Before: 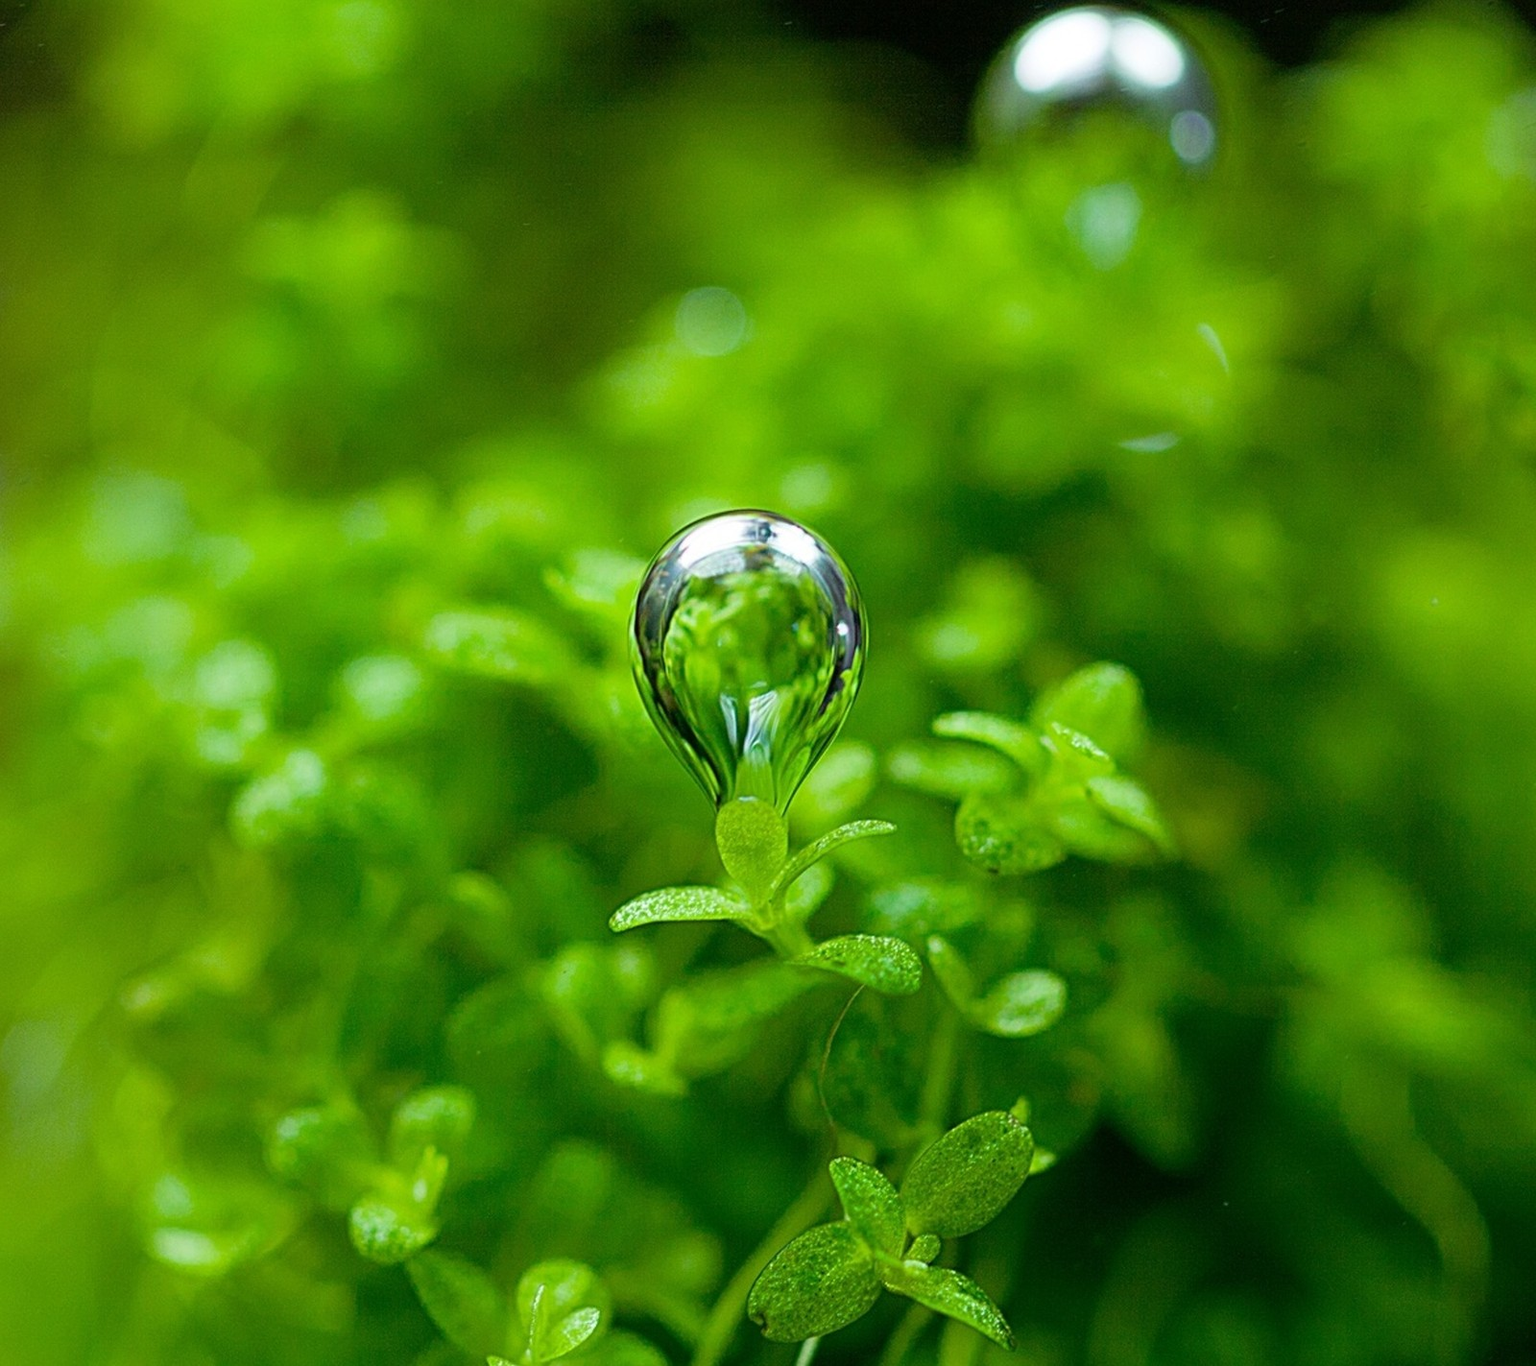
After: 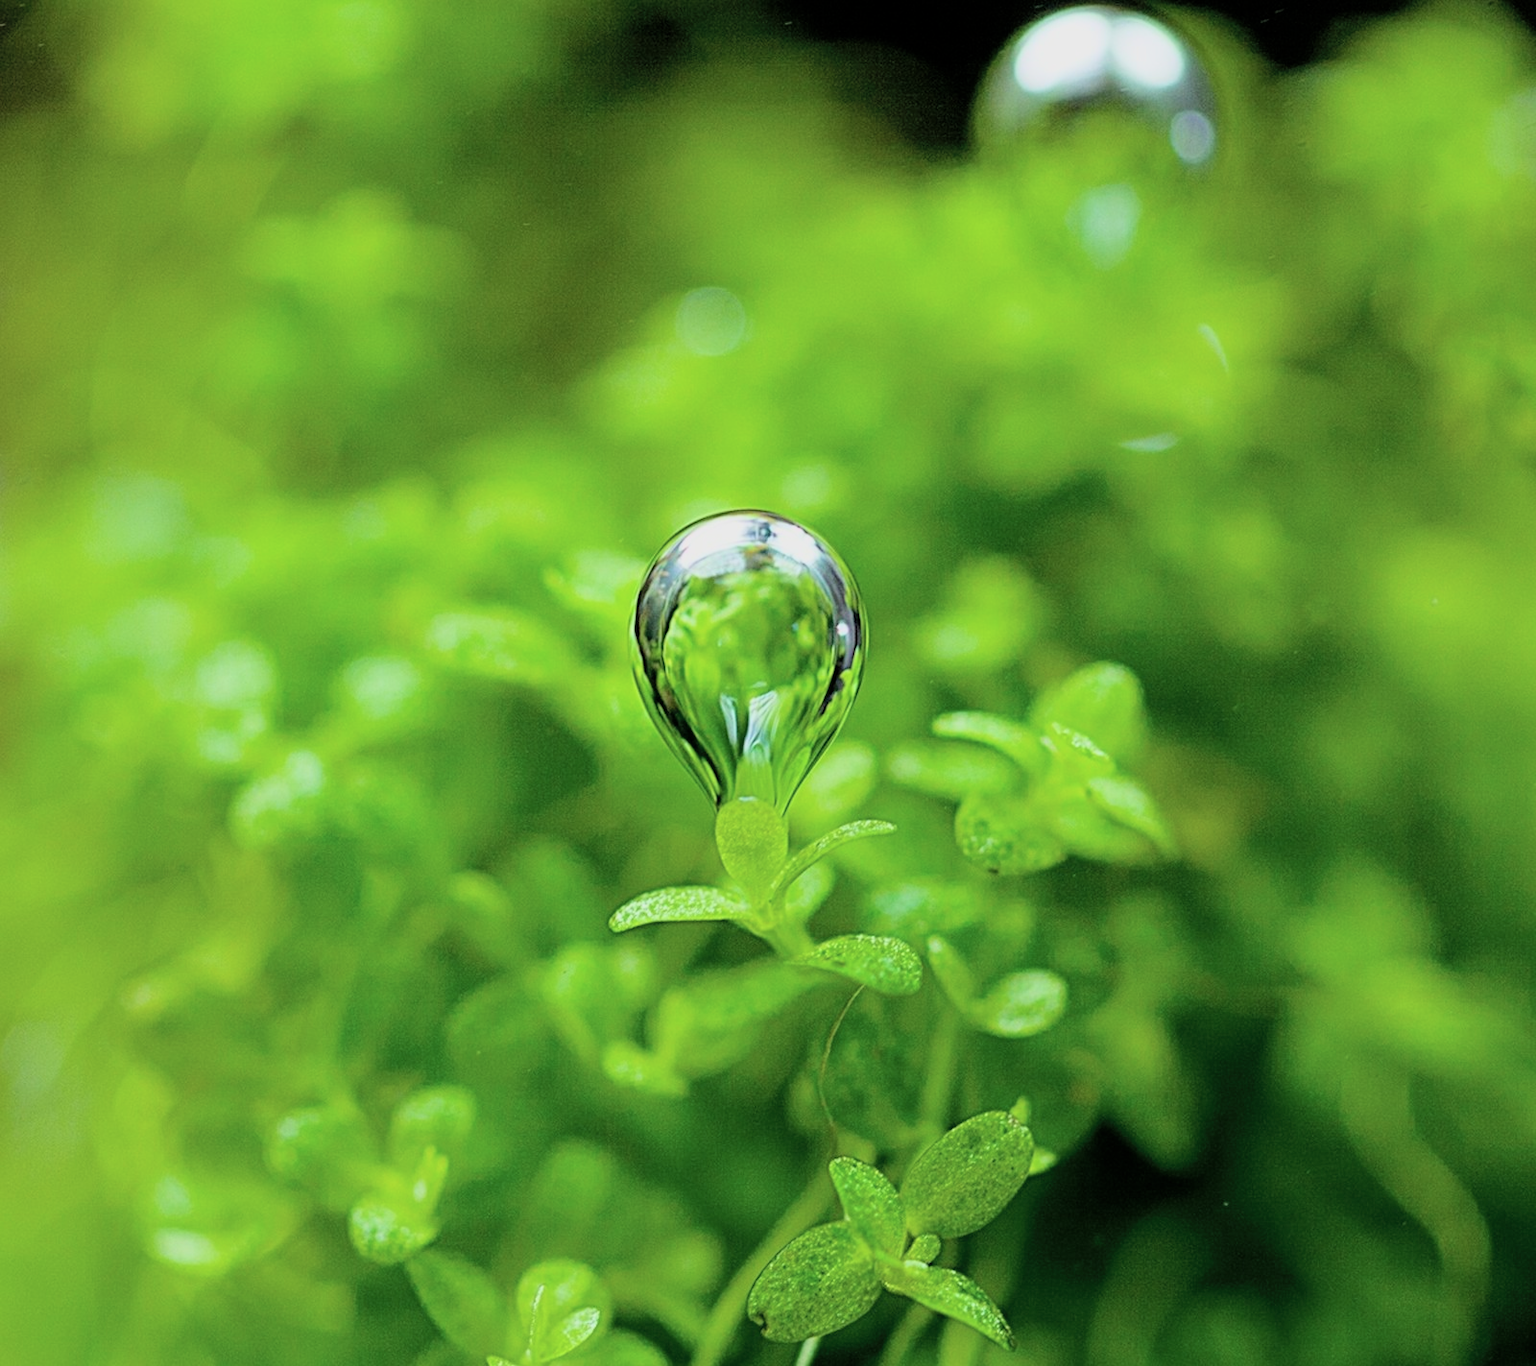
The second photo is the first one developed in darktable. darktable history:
color correction: highlights b* -0.009, saturation 0.982
tone curve: curves: ch0 [(0, 0) (0.003, 0.004) (0.011, 0.015) (0.025, 0.033) (0.044, 0.058) (0.069, 0.091) (0.1, 0.131) (0.136, 0.179) (0.177, 0.233) (0.224, 0.296) (0.277, 0.364) (0.335, 0.434) (0.399, 0.511) (0.468, 0.584) (0.543, 0.656) (0.623, 0.729) (0.709, 0.799) (0.801, 0.874) (0.898, 0.936) (1, 1)], color space Lab, independent channels, preserve colors none
filmic rgb: middle gray luminance 18.32%, black relative exposure -11.23 EV, white relative exposure 3.75 EV, target black luminance 0%, hardness 5.86, latitude 57.41%, contrast 0.964, shadows ↔ highlights balance 49.68%, color science v6 (2022)
